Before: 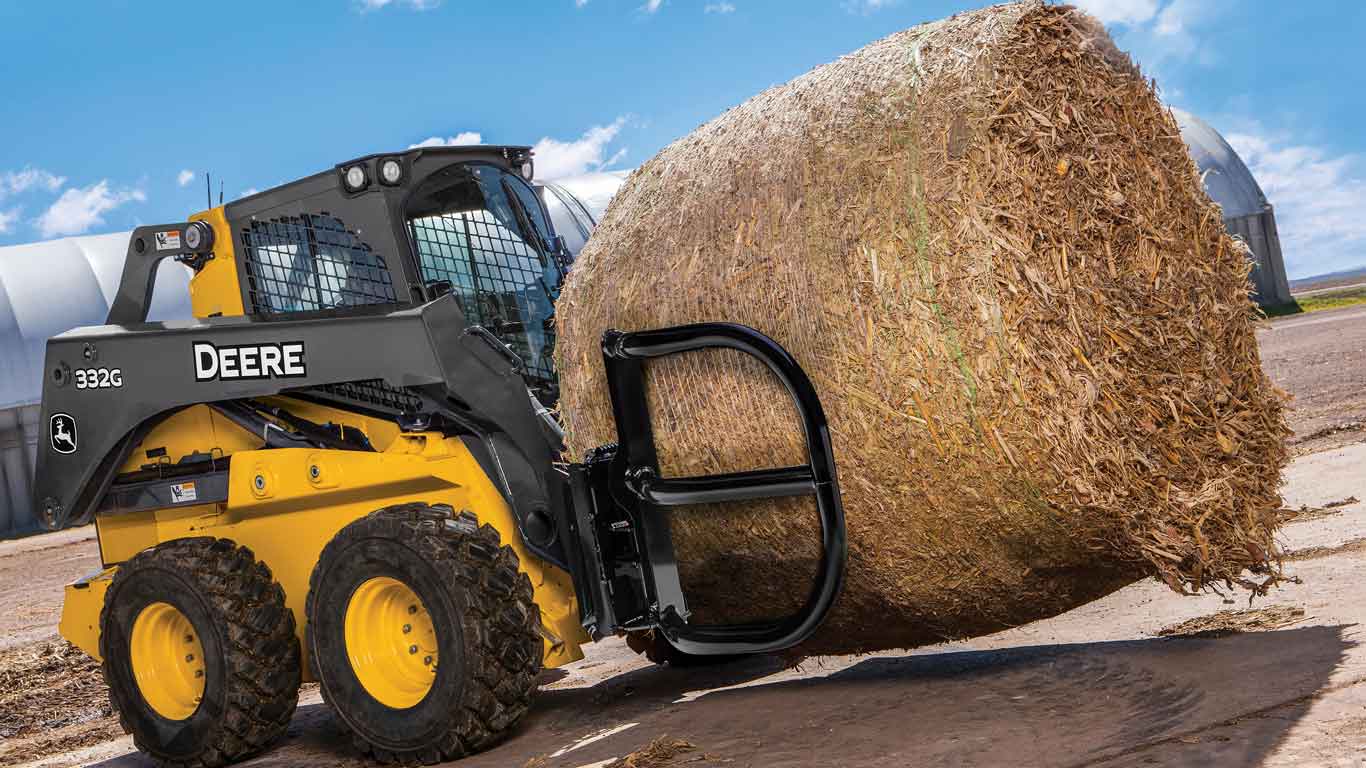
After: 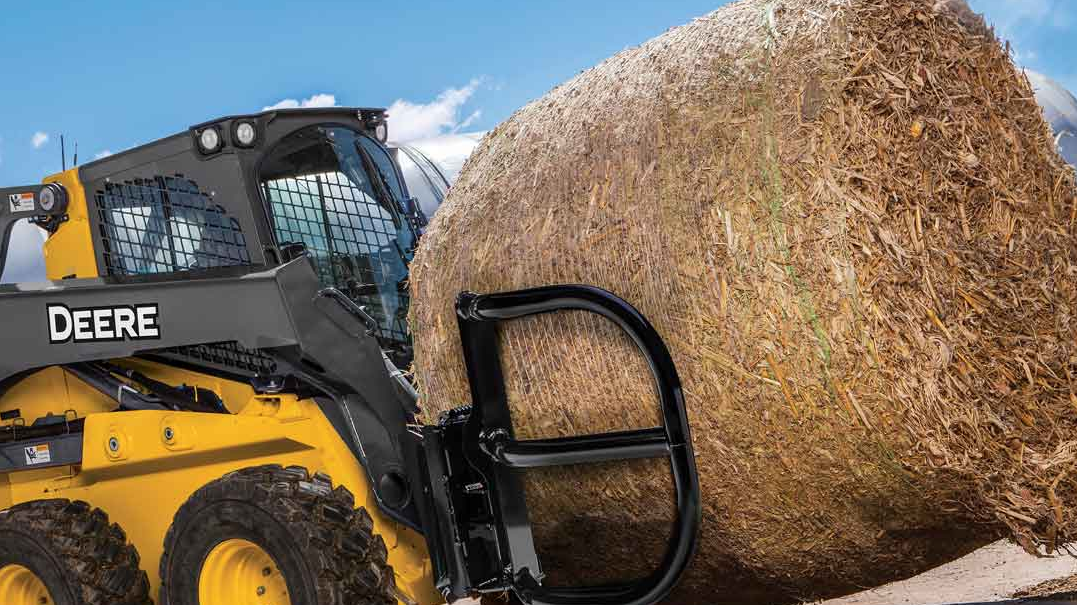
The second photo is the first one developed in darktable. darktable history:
crop and rotate: left 10.728%, top 5.046%, right 10.382%, bottom 16.125%
contrast brightness saturation: saturation -0.026
